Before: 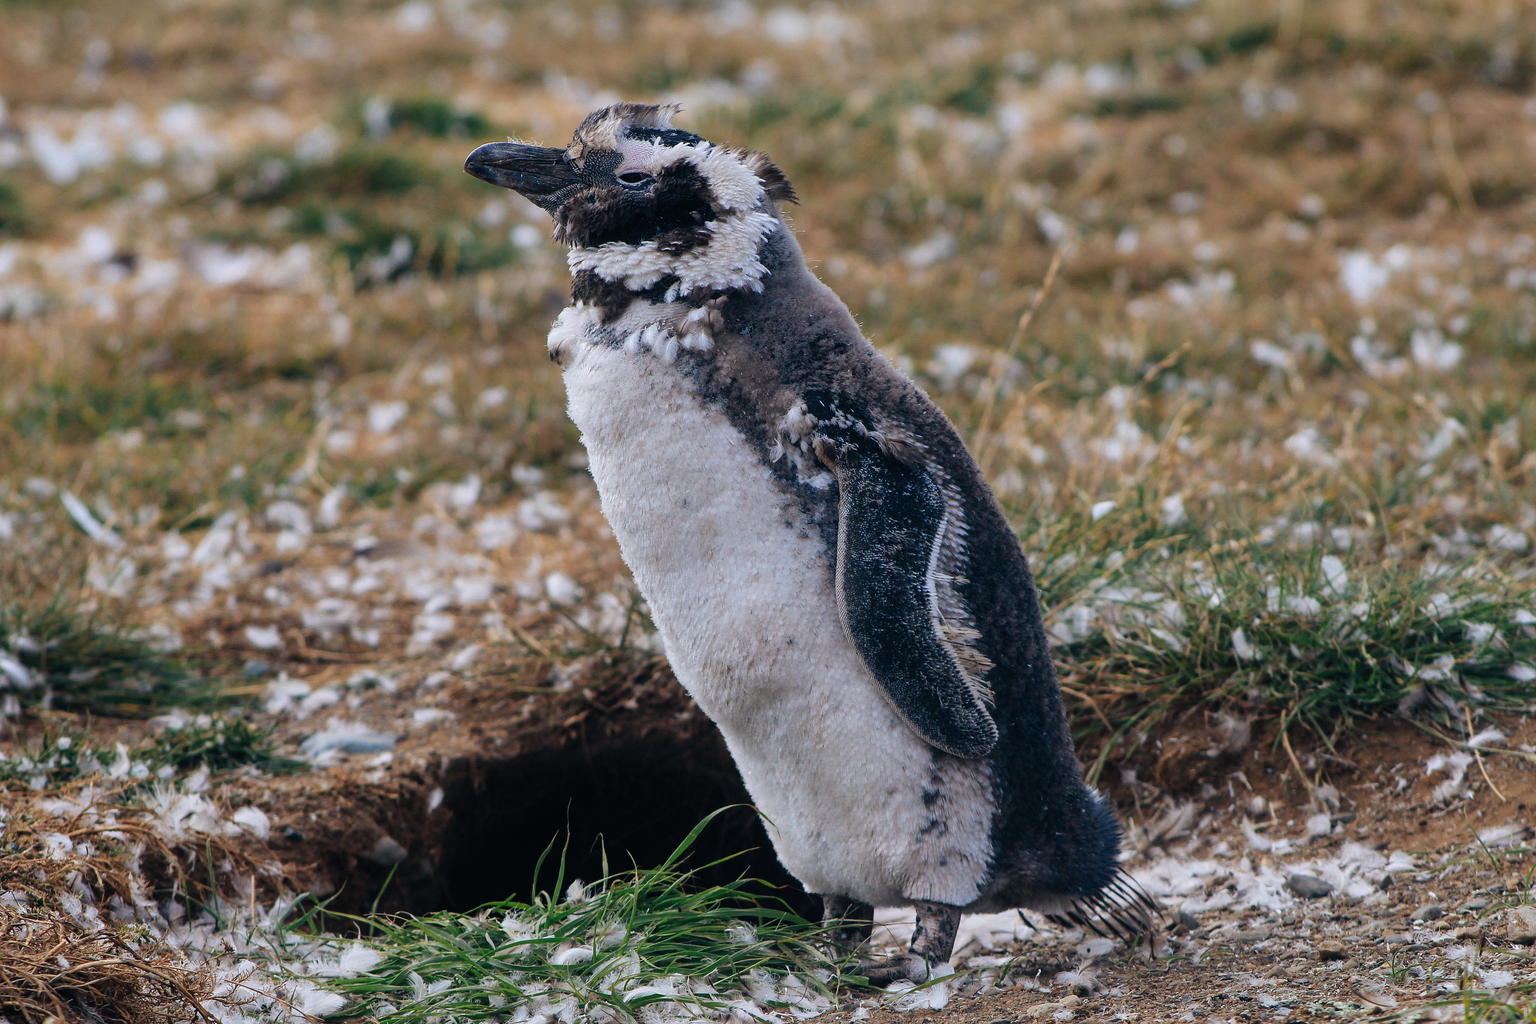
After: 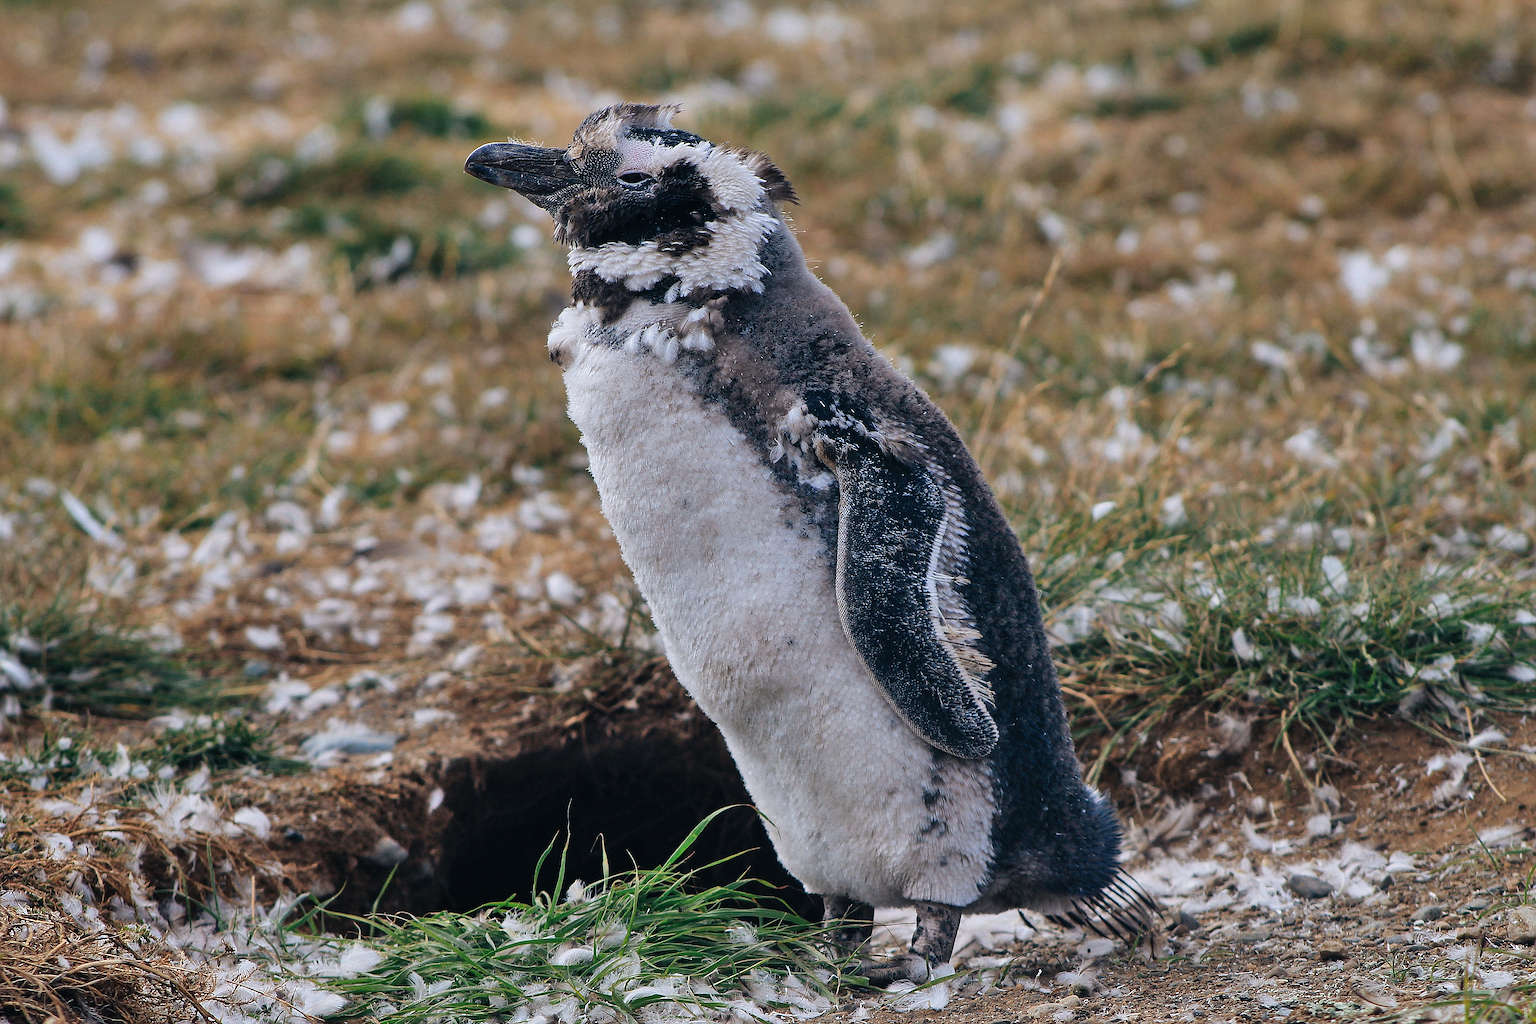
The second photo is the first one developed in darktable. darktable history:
shadows and highlights: radius 133.83, soften with gaussian
sharpen: radius 1.4, amount 1.25, threshold 0.7
